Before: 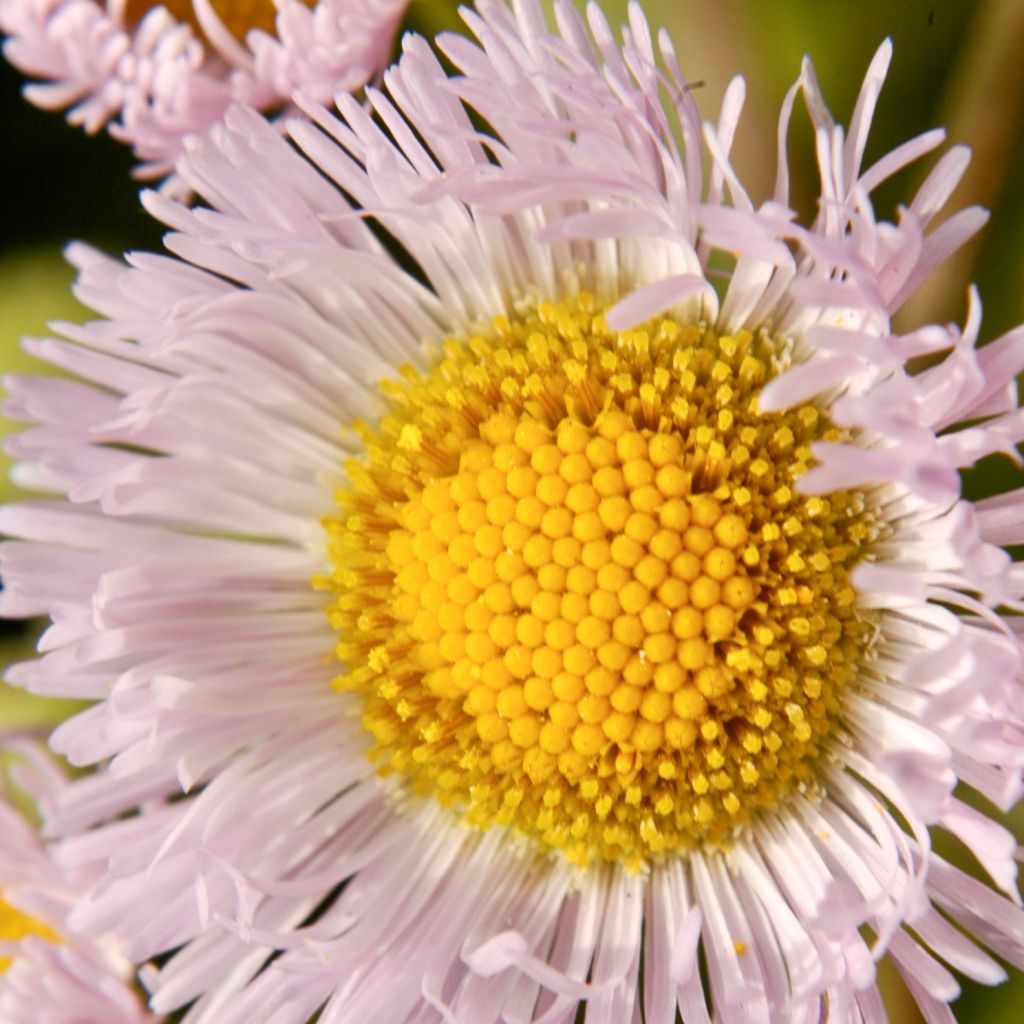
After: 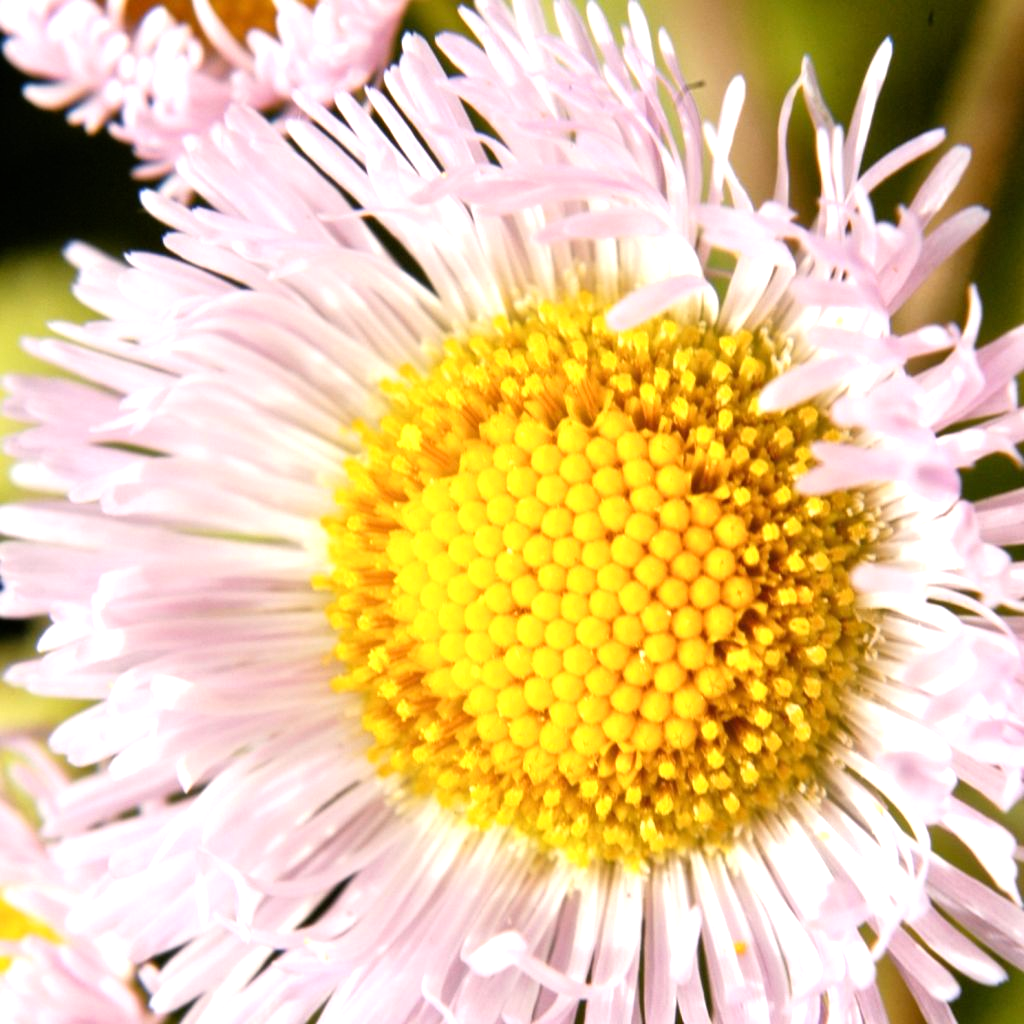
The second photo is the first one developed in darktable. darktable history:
tone equalizer: -8 EV -0.787 EV, -7 EV -0.706 EV, -6 EV -0.59 EV, -5 EV -0.402 EV, -3 EV 0.376 EV, -2 EV 0.6 EV, -1 EV 0.684 EV, +0 EV 0.77 EV
